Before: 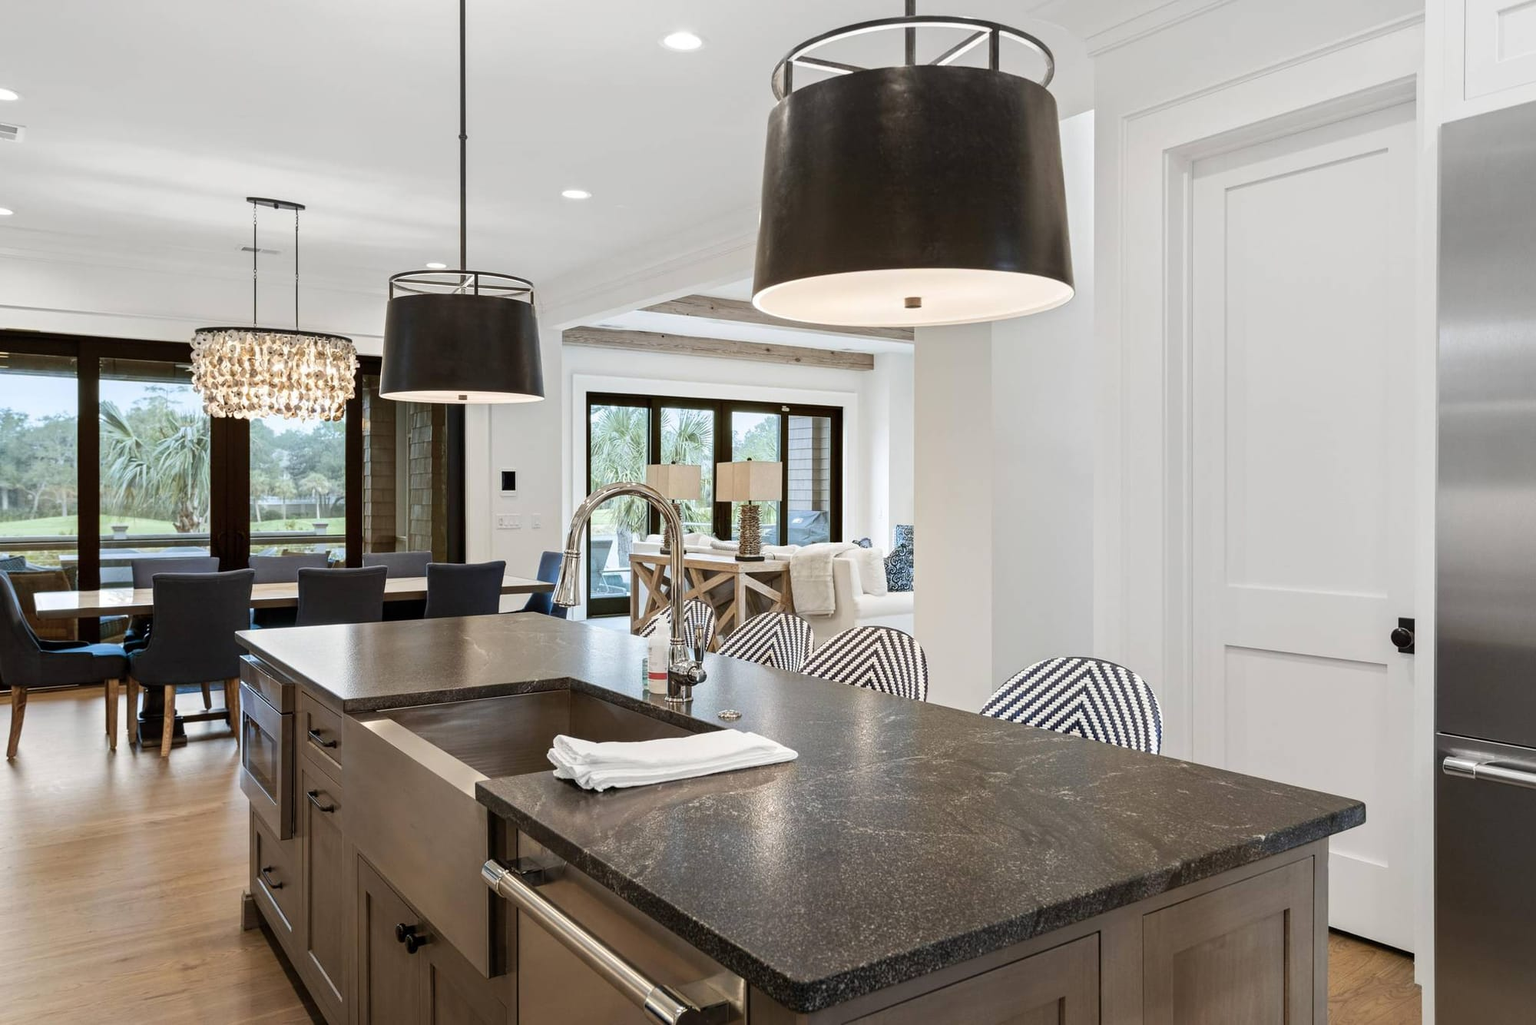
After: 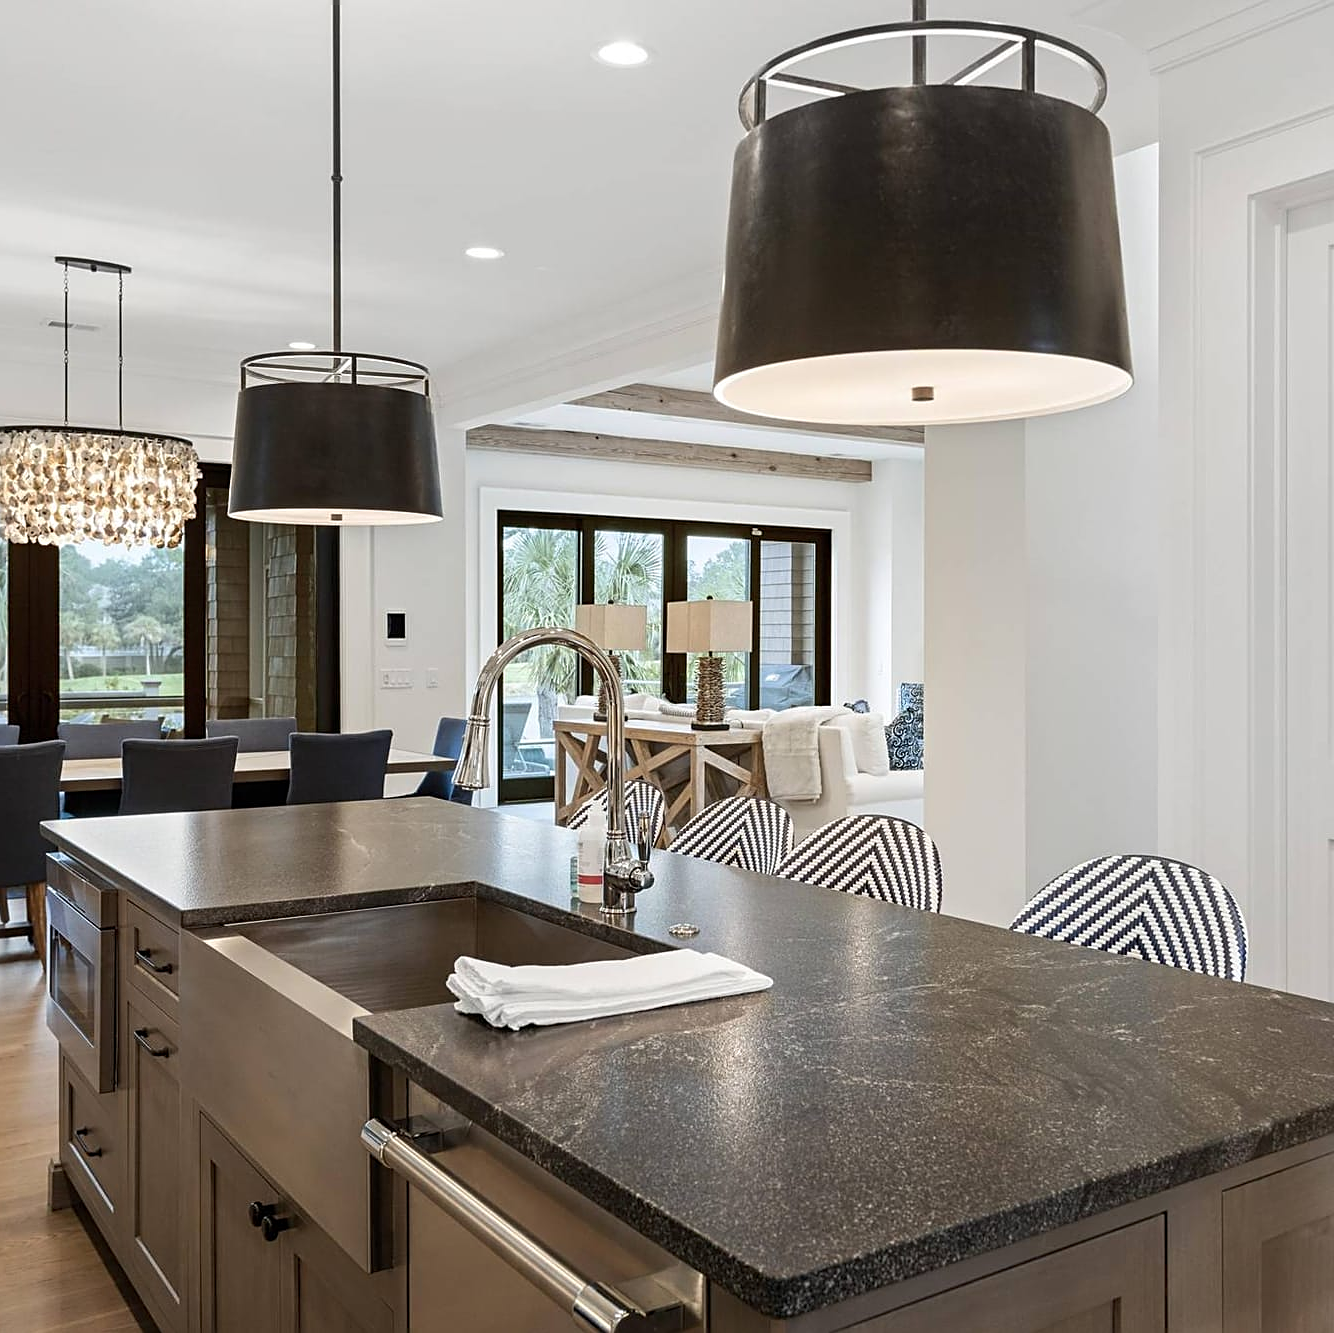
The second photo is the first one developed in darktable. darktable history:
sharpen: on, module defaults
crop and rotate: left 13.332%, right 19.959%
color calibration: illuminant same as pipeline (D50), adaptation none (bypass), x 0.333, y 0.334, temperature 5005.92 K, saturation algorithm version 1 (2020)
